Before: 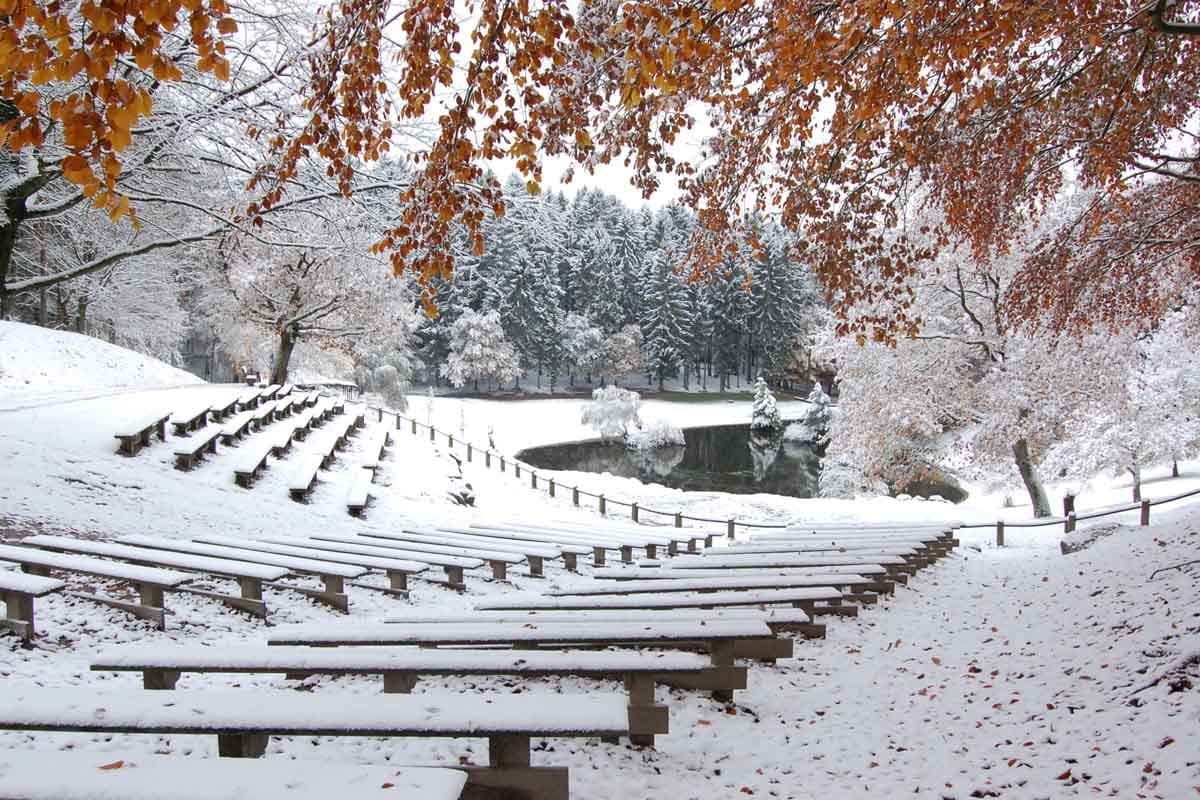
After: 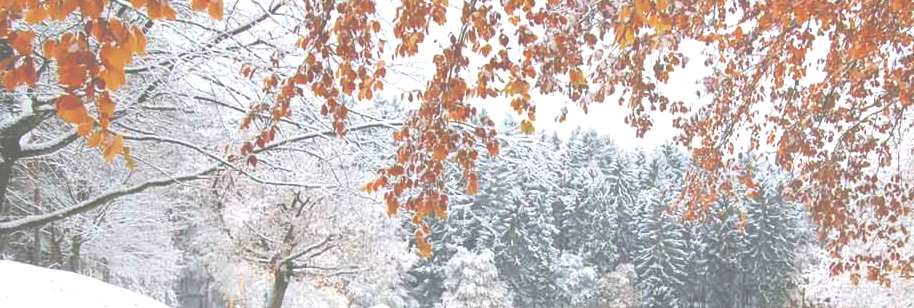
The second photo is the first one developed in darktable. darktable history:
exposure: black level correction -0.072, exposure 0.5 EV, compensate highlight preservation false
crop: left 0.525%, top 7.65%, right 23.281%, bottom 53.804%
color balance rgb: power › hue 313.59°, perceptual saturation grading › global saturation 20%, perceptual saturation grading › highlights -25.132%, perceptual saturation grading › shadows 25.917%
contrast brightness saturation: contrast 0.073, brightness 0.082, saturation 0.181
